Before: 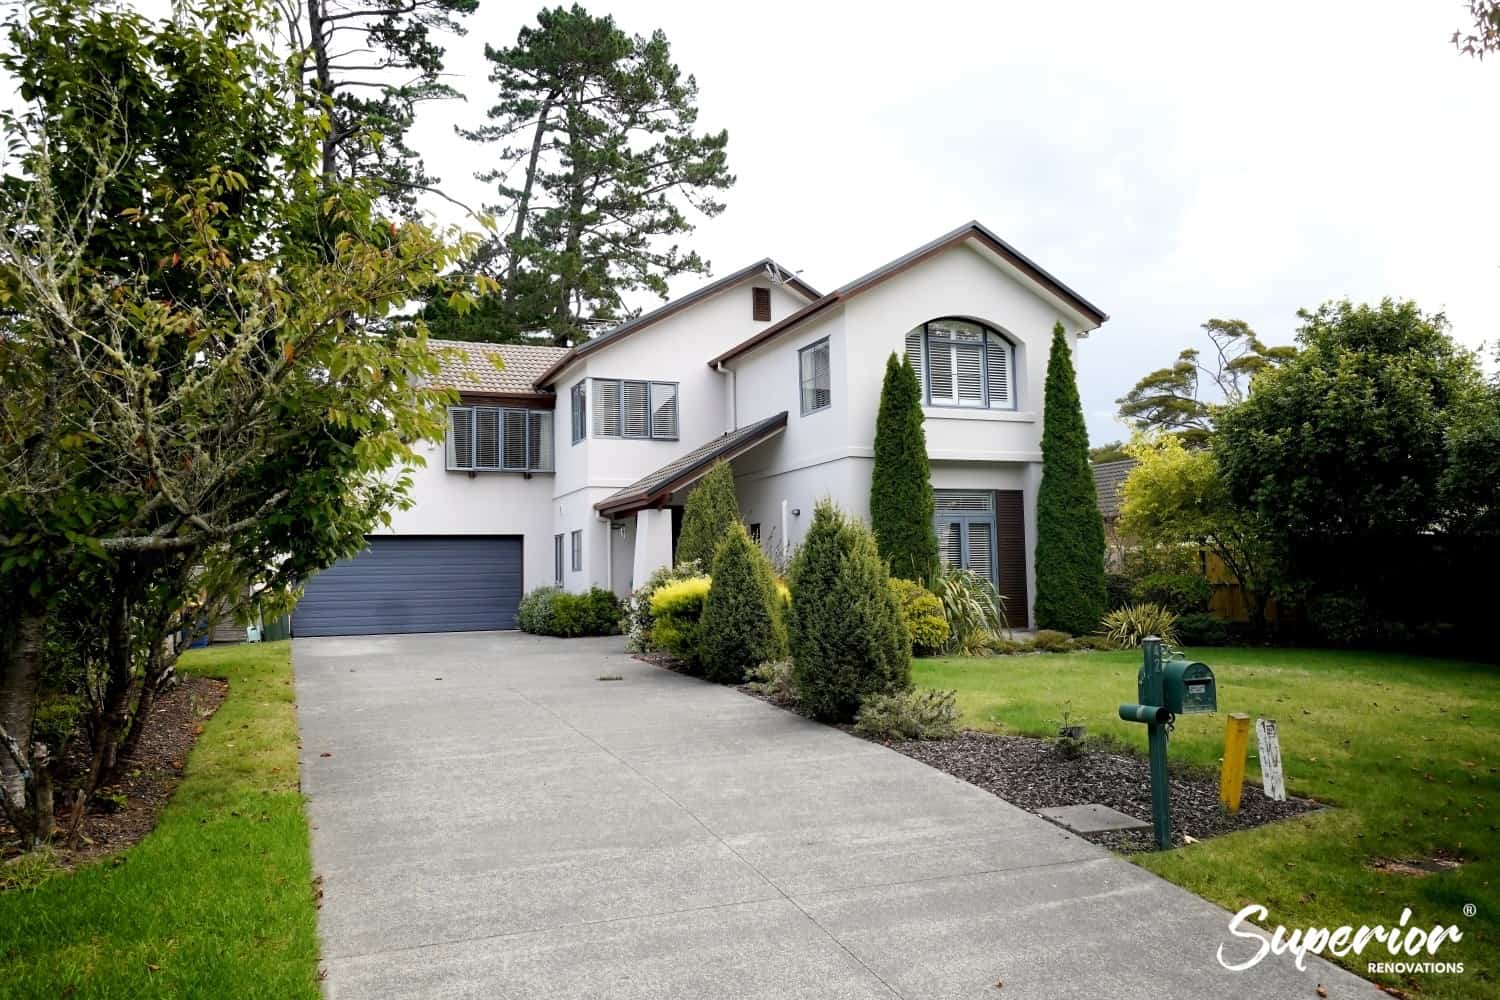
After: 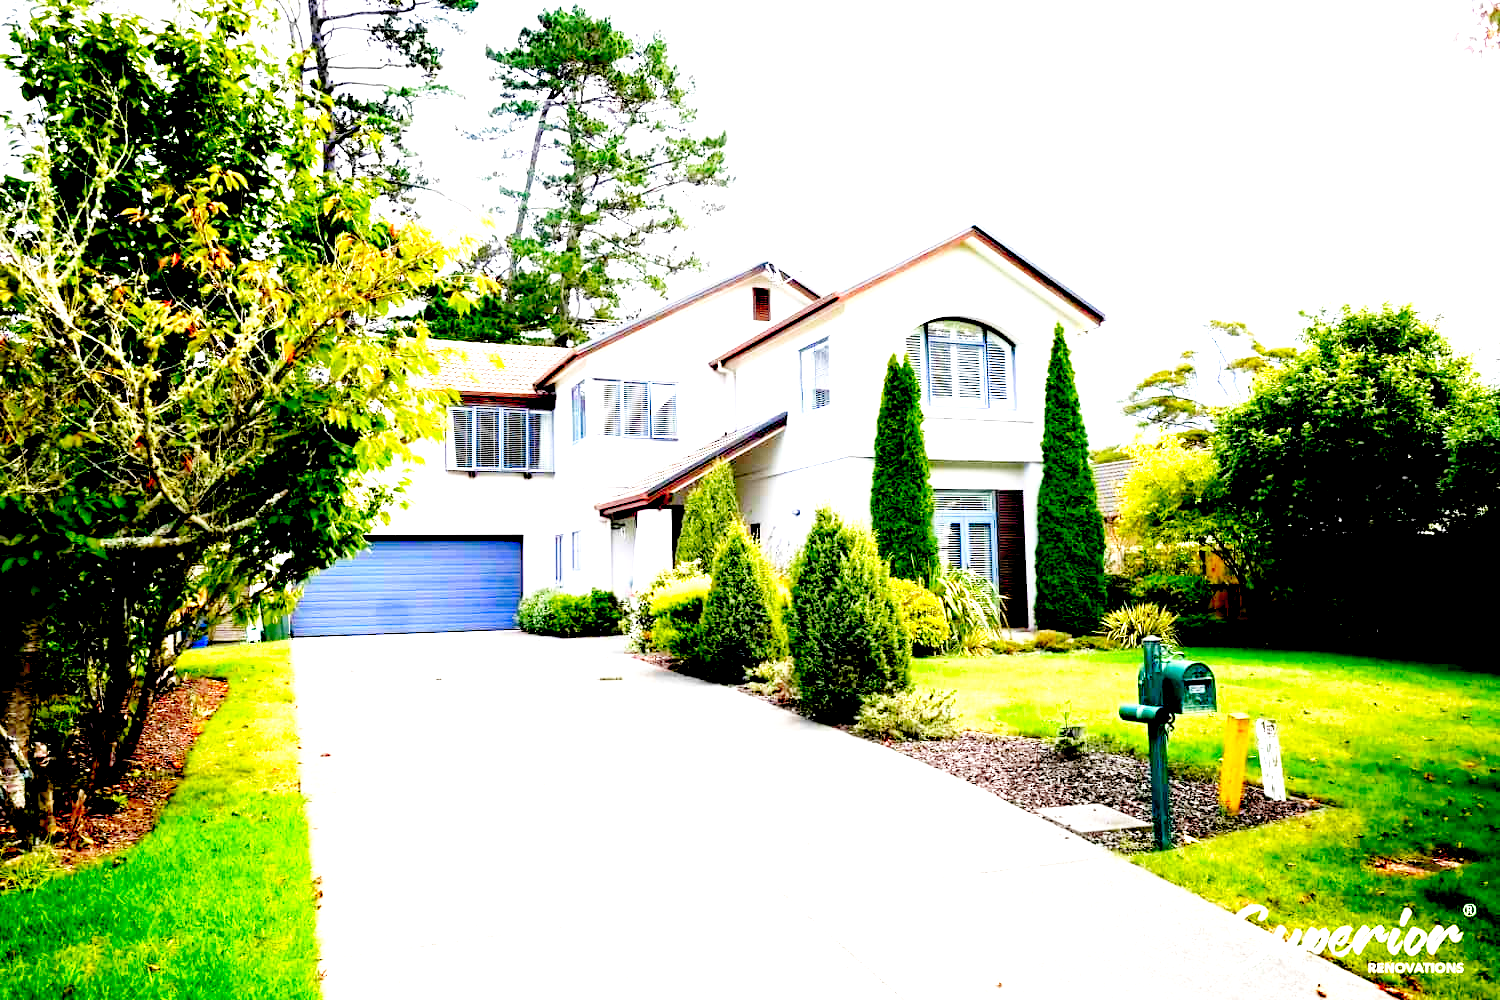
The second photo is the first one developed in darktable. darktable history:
levels: levels [0.008, 0.318, 0.836]
base curve: curves: ch0 [(0, 0) (0.007, 0.004) (0.027, 0.03) (0.046, 0.07) (0.207, 0.54) (0.442, 0.872) (0.673, 0.972) (1, 1)], preserve colors none
exposure: black level correction 0.016, exposure -0.009 EV, compensate highlight preservation false
